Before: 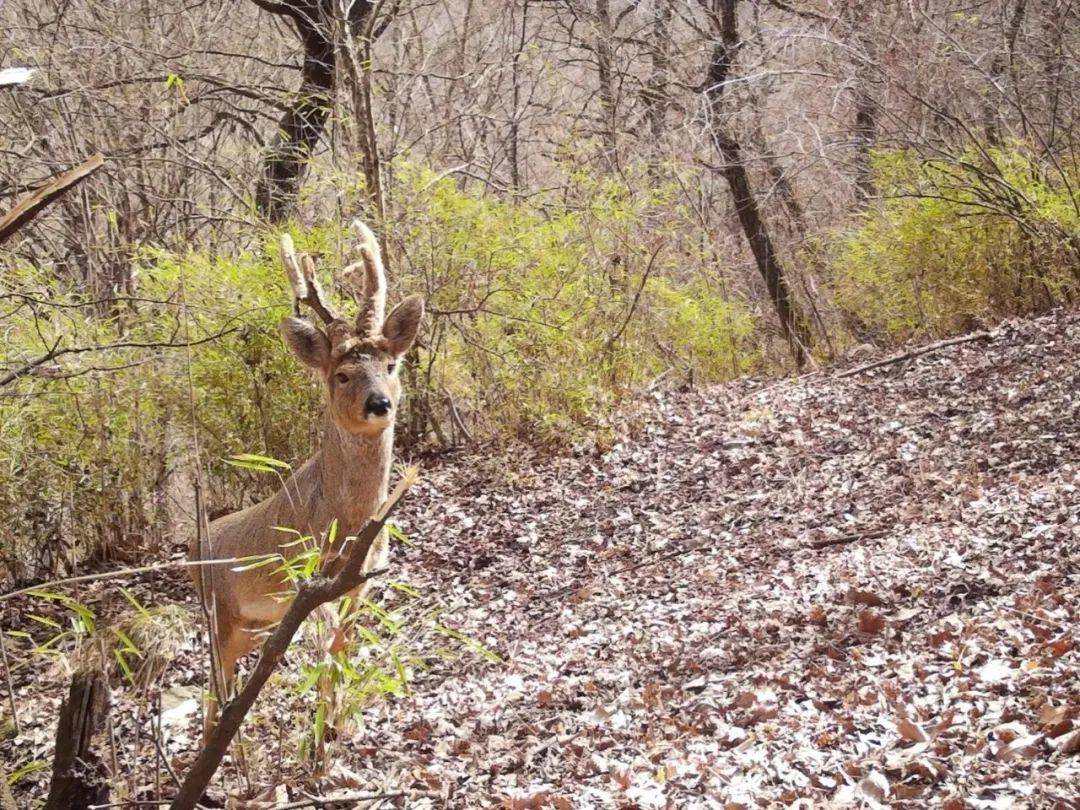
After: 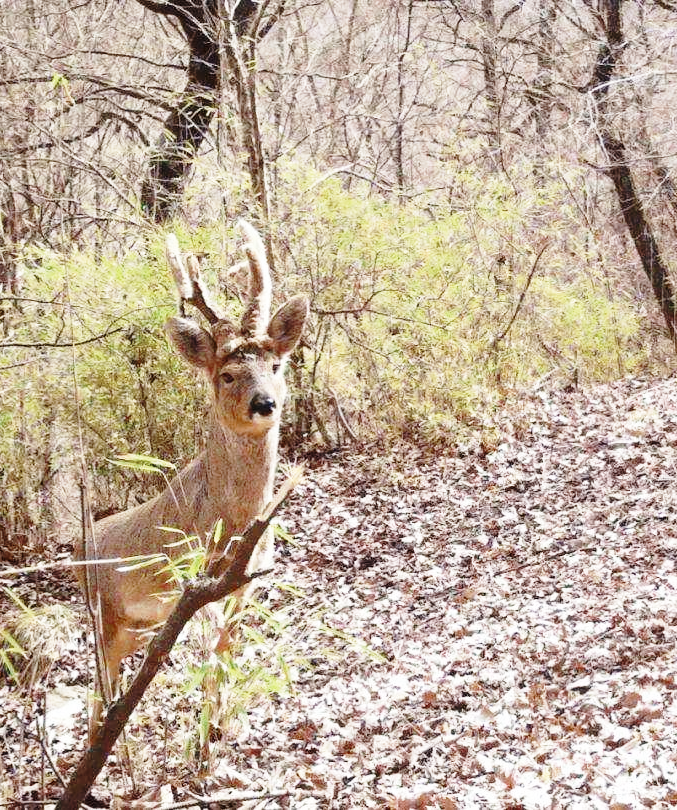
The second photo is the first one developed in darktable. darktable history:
base curve: curves: ch0 [(0, 0) (0.028, 0.03) (0.121, 0.232) (0.46, 0.748) (0.859, 0.968) (1, 1)], preserve colors none
crop: left 10.721%, right 26.516%
color zones: curves: ch0 [(0, 0.5) (0.125, 0.4) (0.25, 0.5) (0.375, 0.4) (0.5, 0.4) (0.625, 0.35) (0.75, 0.35) (0.875, 0.5)]; ch1 [(0, 0.35) (0.125, 0.45) (0.25, 0.35) (0.375, 0.35) (0.5, 0.35) (0.625, 0.35) (0.75, 0.45) (0.875, 0.35)]; ch2 [(0, 0.6) (0.125, 0.5) (0.25, 0.5) (0.375, 0.6) (0.5, 0.6) (0.625, 0.5) (0.75, 0.5) (0.875, 0.5)]
